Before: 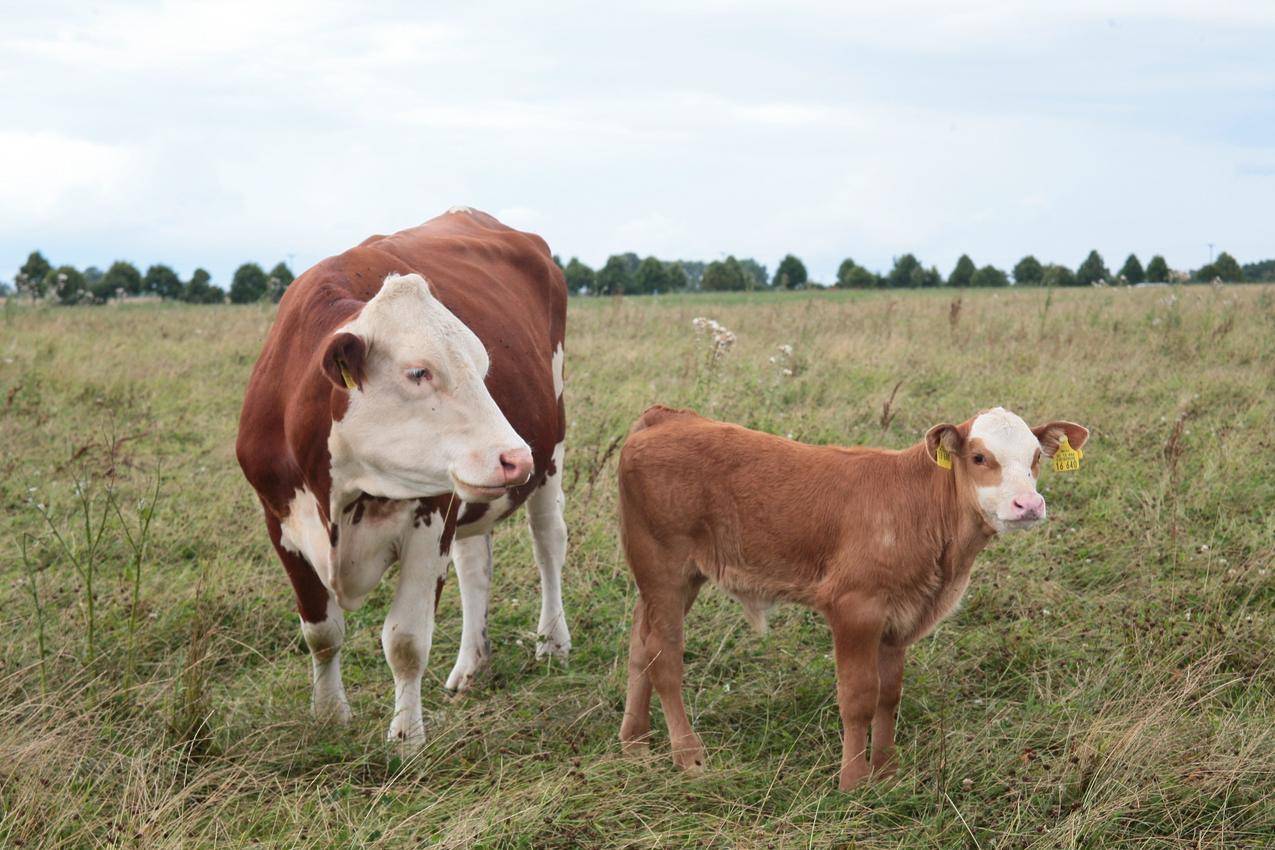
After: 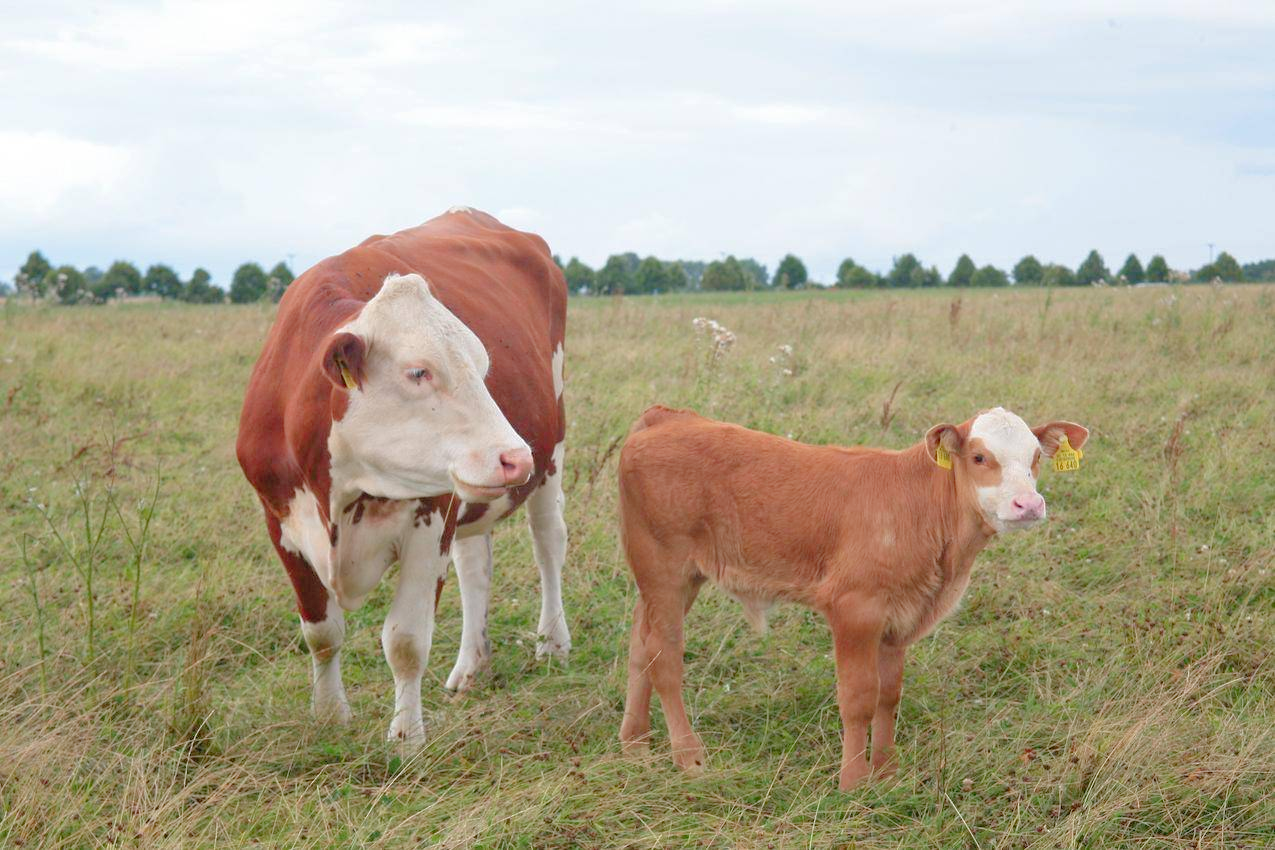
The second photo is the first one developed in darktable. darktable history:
tone equalizer: on, module defaults
tone curve: curves: ch0 [(0, 0) (0.004, 0.008) (0.077, 0.156) (0.169, 0.29) (0.774, 0.774) (1, 1)], color space Lab, linked channels, preserve colors none
